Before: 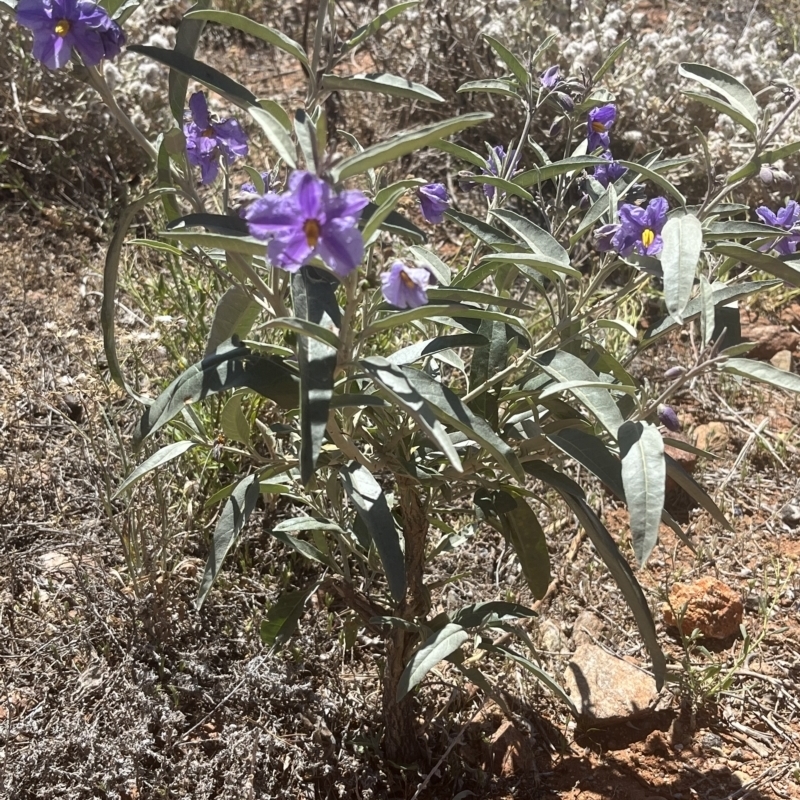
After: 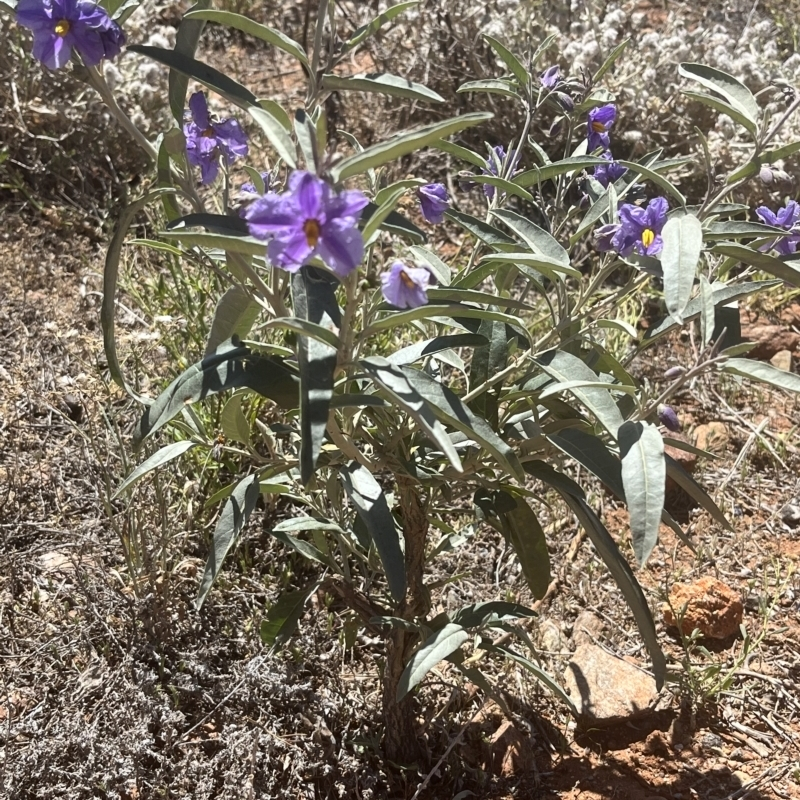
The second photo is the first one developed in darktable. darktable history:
shadows and highlights: radius 107.62, shadows 40.45, highlights -72.57, low approximation 0.01, soften with gaussian
contrast brightness saturation: contrast 0.099, brightness 0.017, saturation 0.025
